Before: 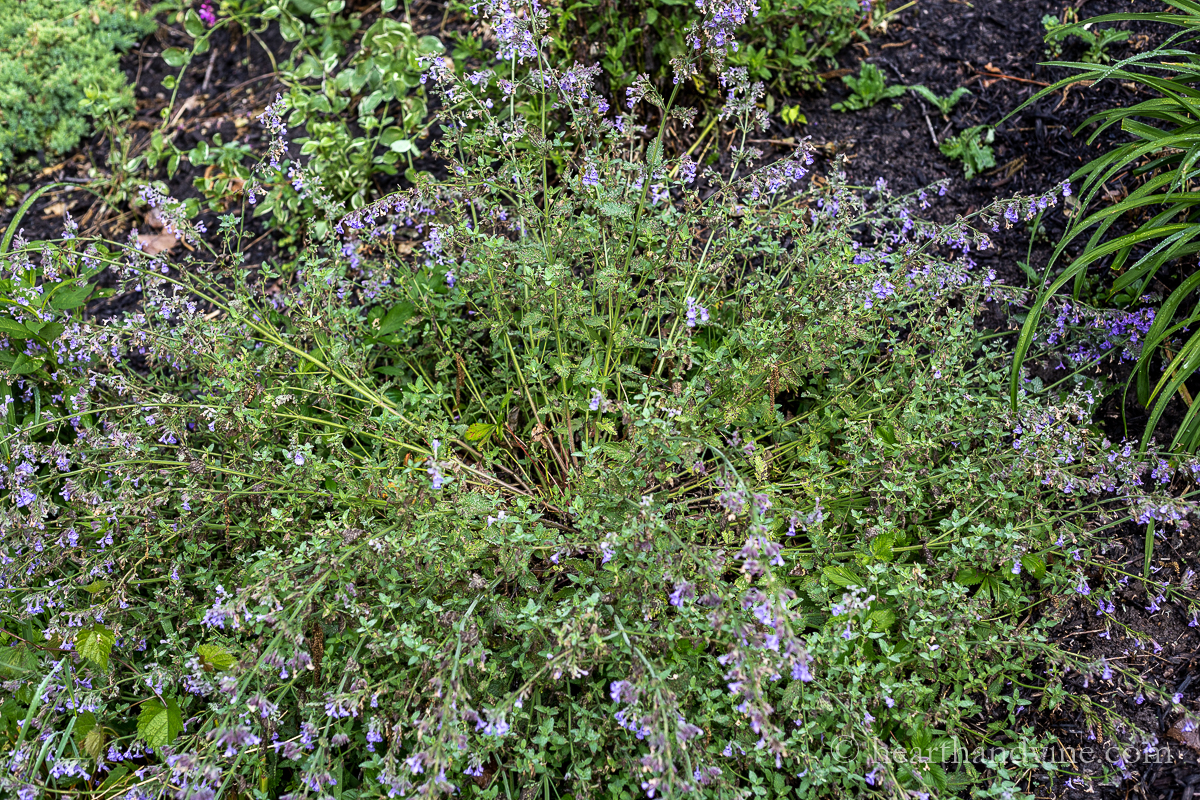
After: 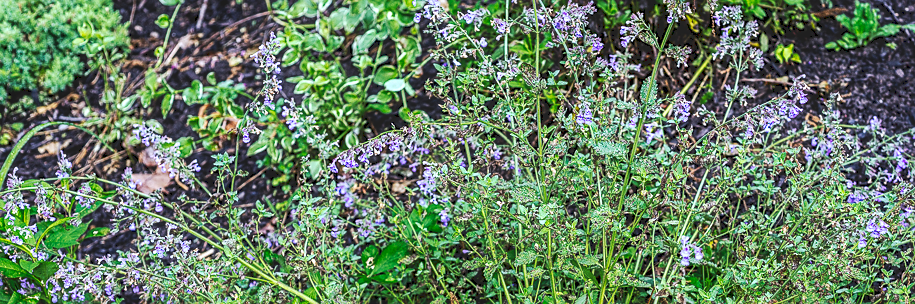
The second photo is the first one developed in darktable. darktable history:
color calibration: x 0.37, y 0.382, temperature 4313.32 K
crop: left 0.579%, top 7.627%, right 23.167%, bottom 54.275%
contrast equalizer: y [[0.5, 0.5, 0.472, 0.5, 0.5, 0.5], [0.5 ×6], [0.5 ×6], [0 ×6], [0 ×6]]
sharpen: radius 1.559, amount 0.373, threshold 1.271
local contrast: detail 130%
tone curve: curves: ch0 [(0, 0) (0.003, 0.126) (0.011, 0.129) (0.025, 0.129) (0.044, 0.136) (0.069, 0.145) (0.1, 0.162) (0.136, 0.182) (0.177, 0.211) (0.224, 0.254) (0.277, 0.307) (0.335, 0.366) (0.399, 0.441) (0.468, 0.533) (0.543, 0.624) (0.623, 0.702) (0.709, 0.774) (0.801, 0.835) (0.898, 0.904) (1, 1)], preserve colors none
rotate and perspective: crop left 0, crop top 0
